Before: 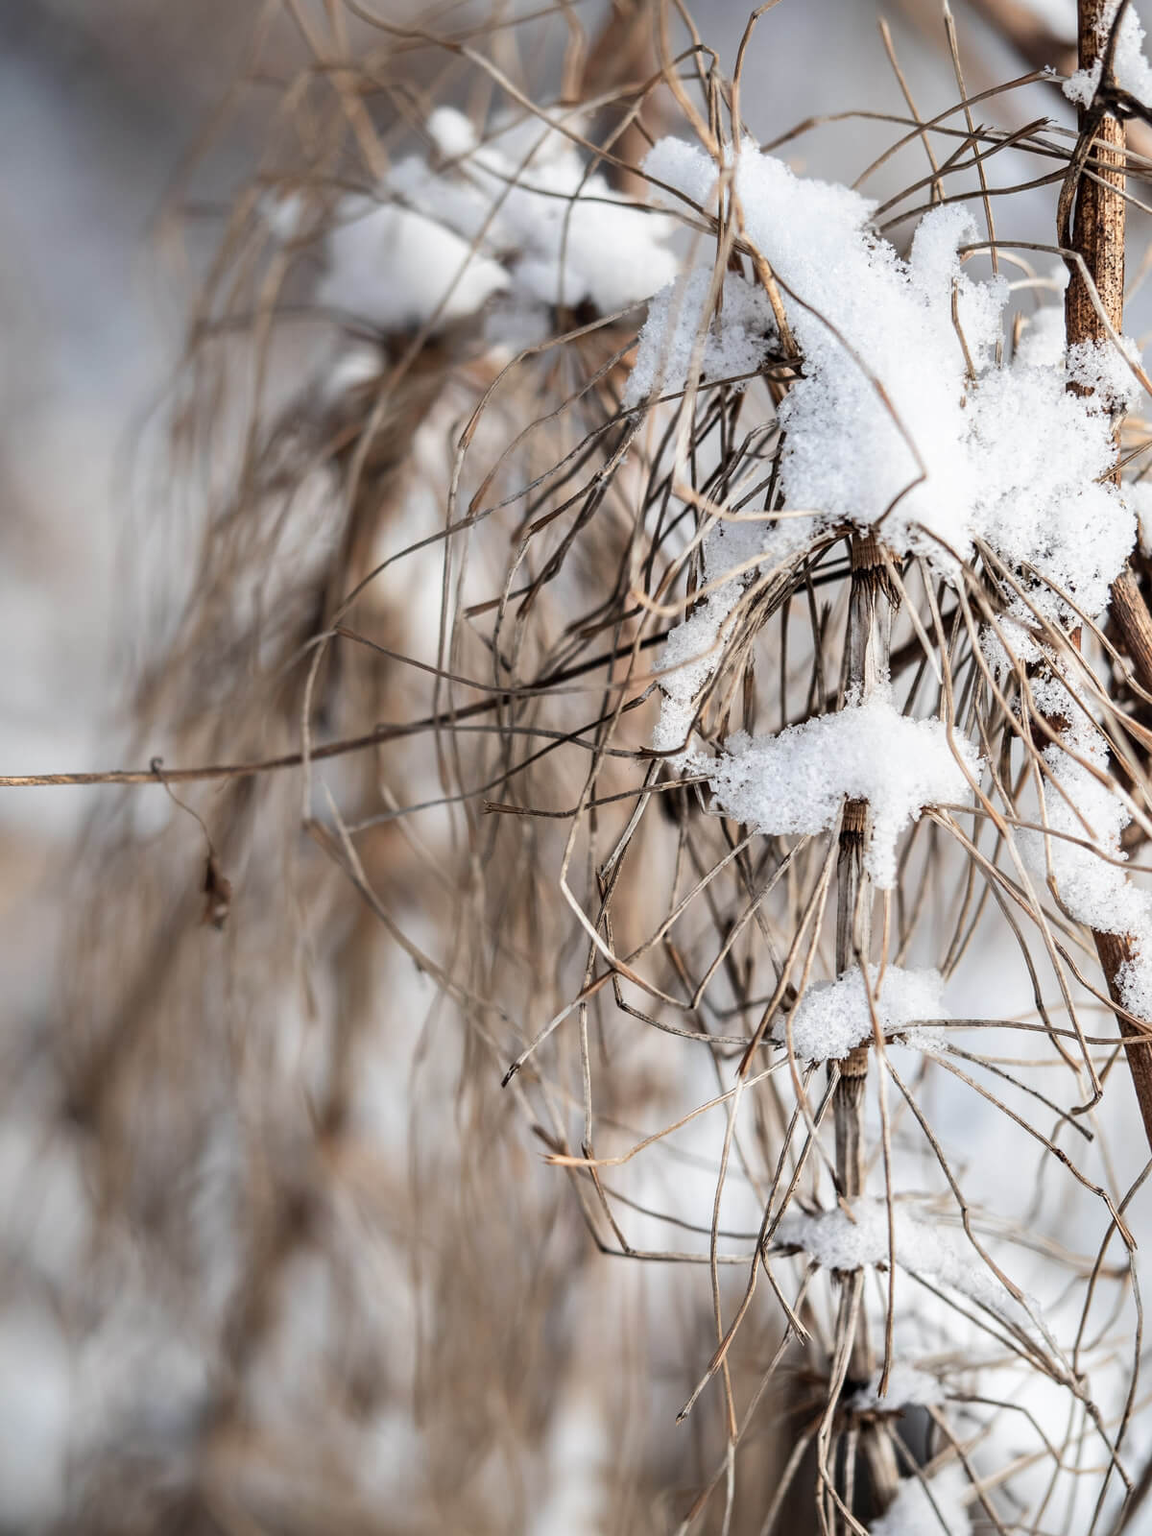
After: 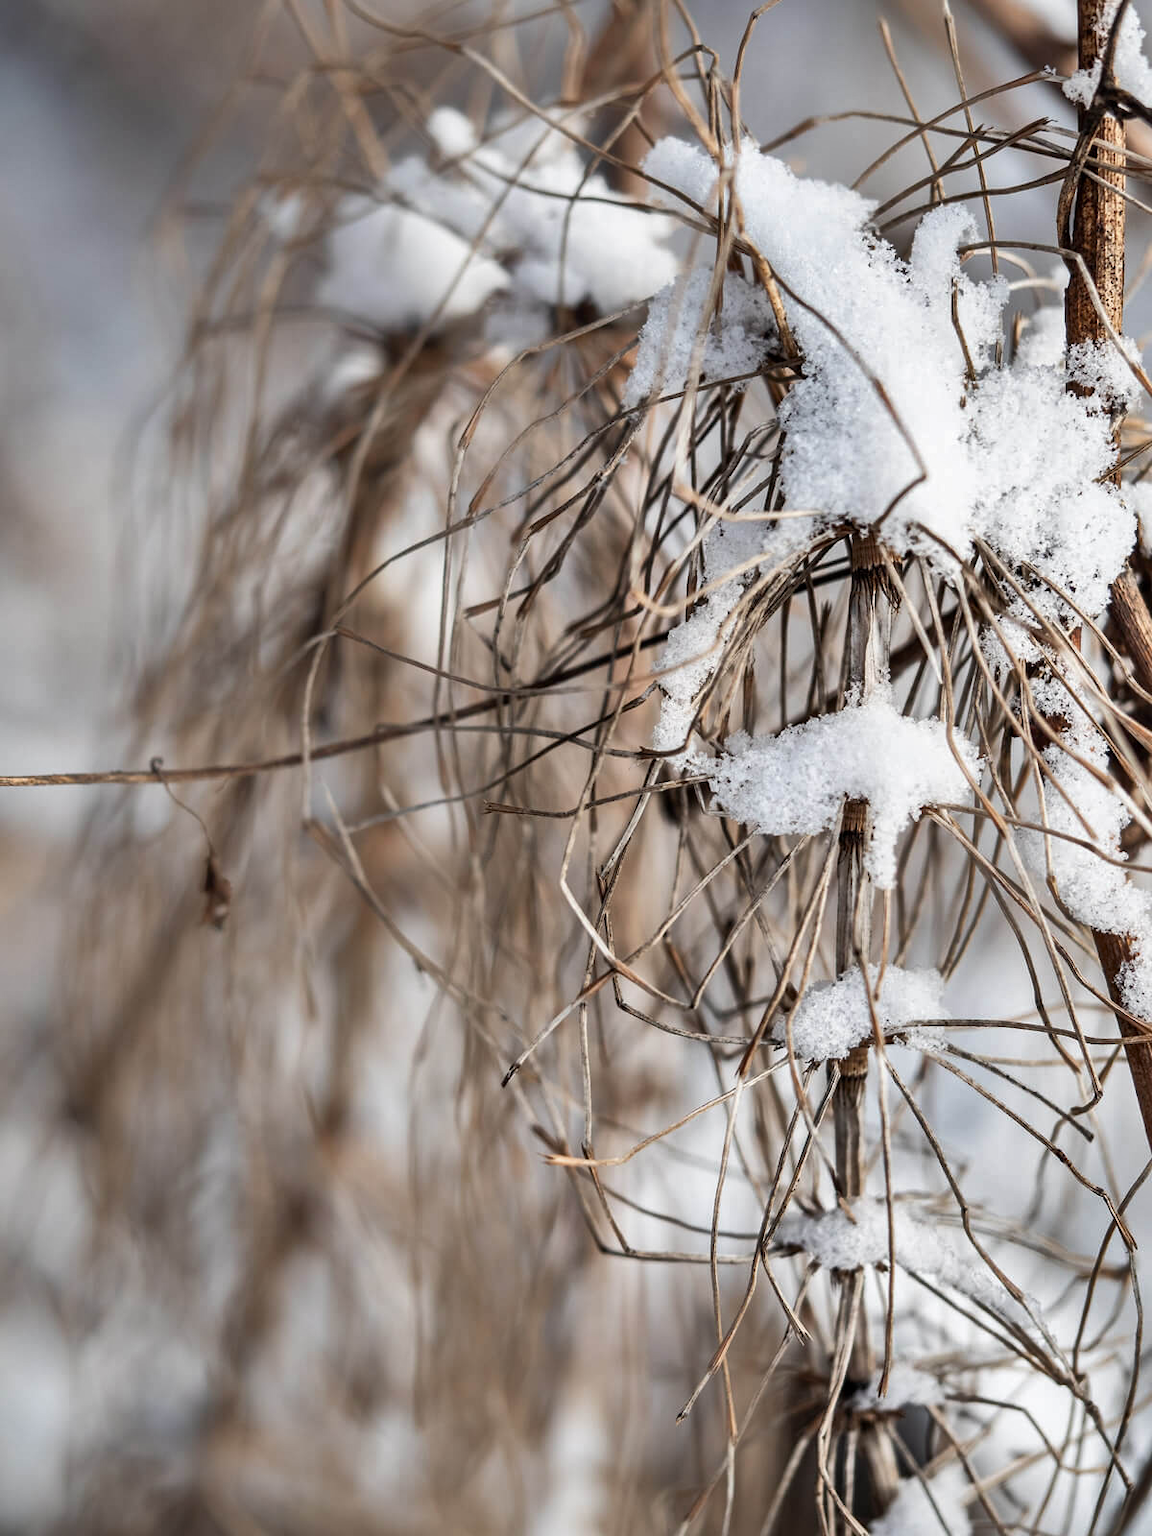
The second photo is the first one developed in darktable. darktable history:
shadows and highlights: radius 109.09, shadows 45.77, highlights -67.26, low approximation 0.01, soften with gaussian
